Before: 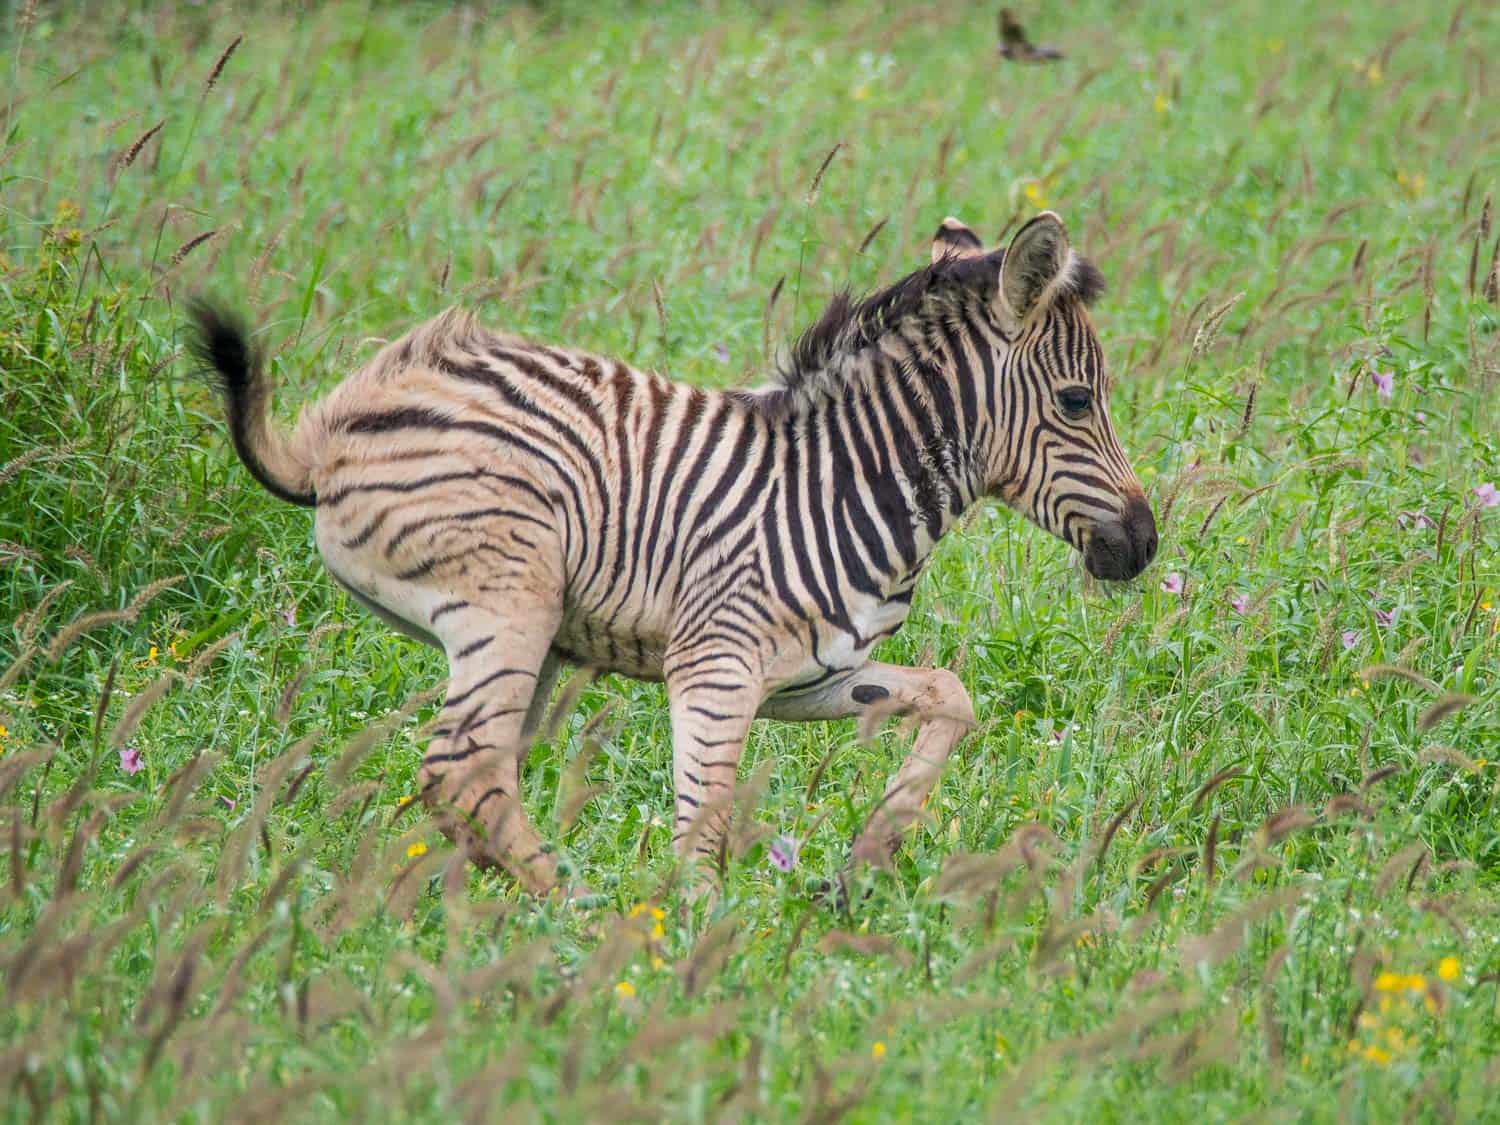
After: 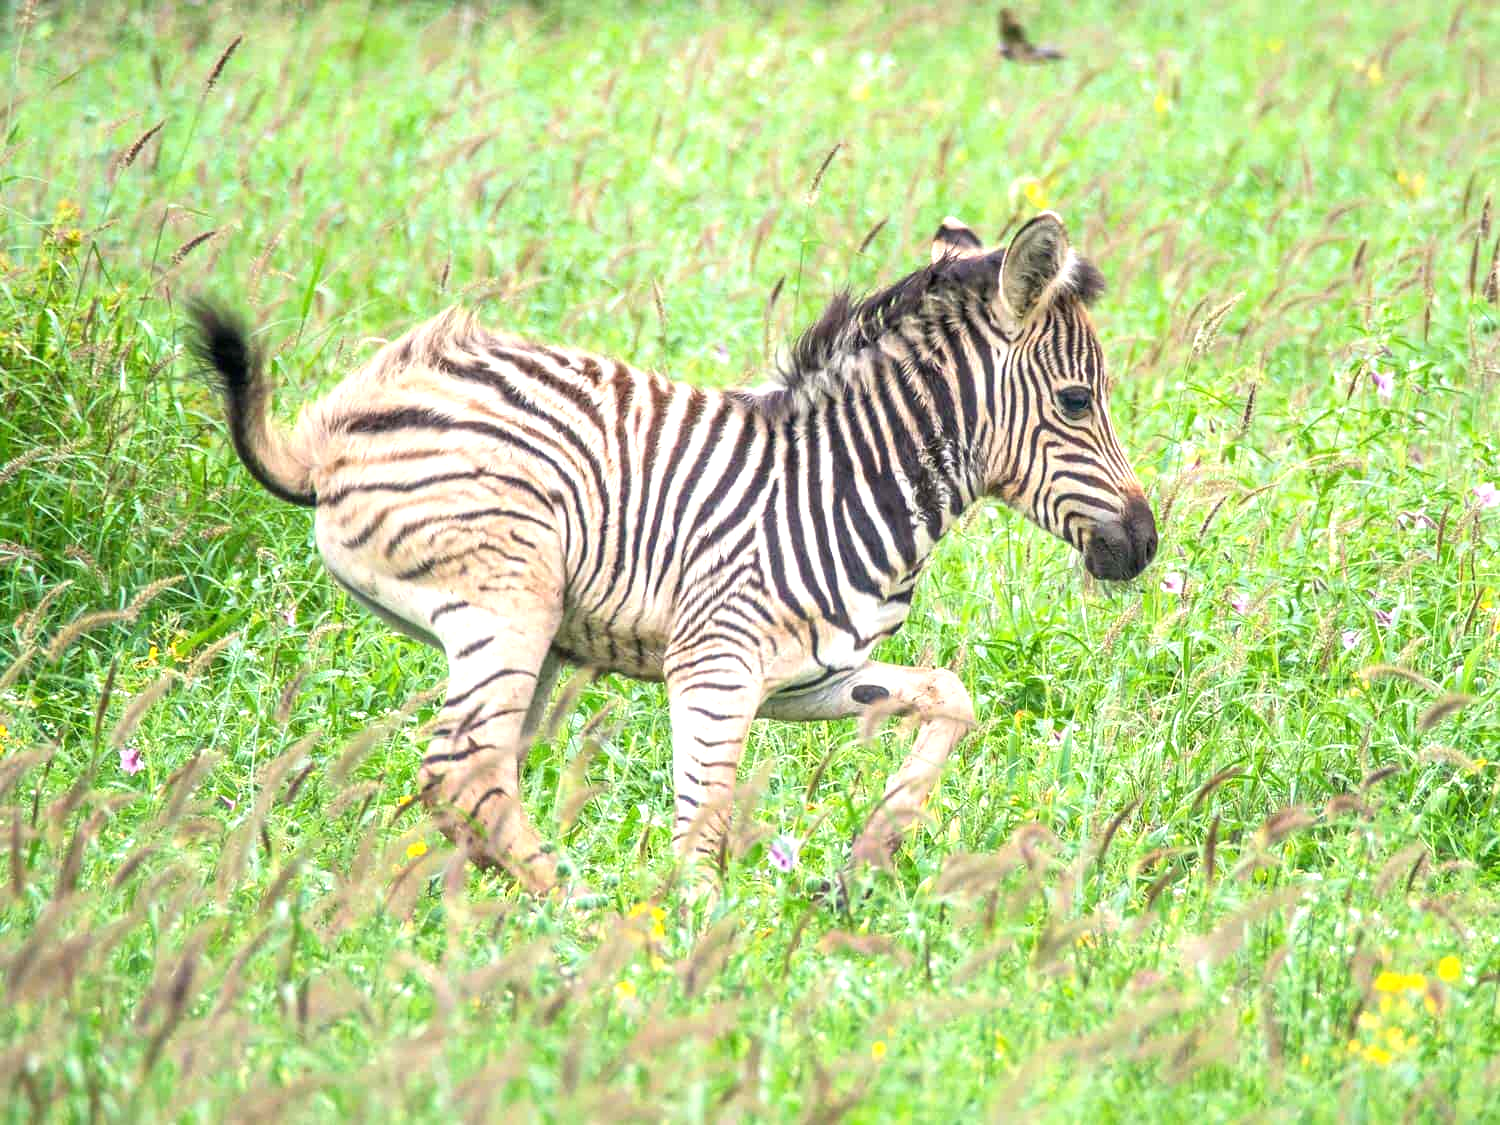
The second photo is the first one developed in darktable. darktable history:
exposure: black level correction 0, exposure 1.106 EV, compensate highlight preservation false
